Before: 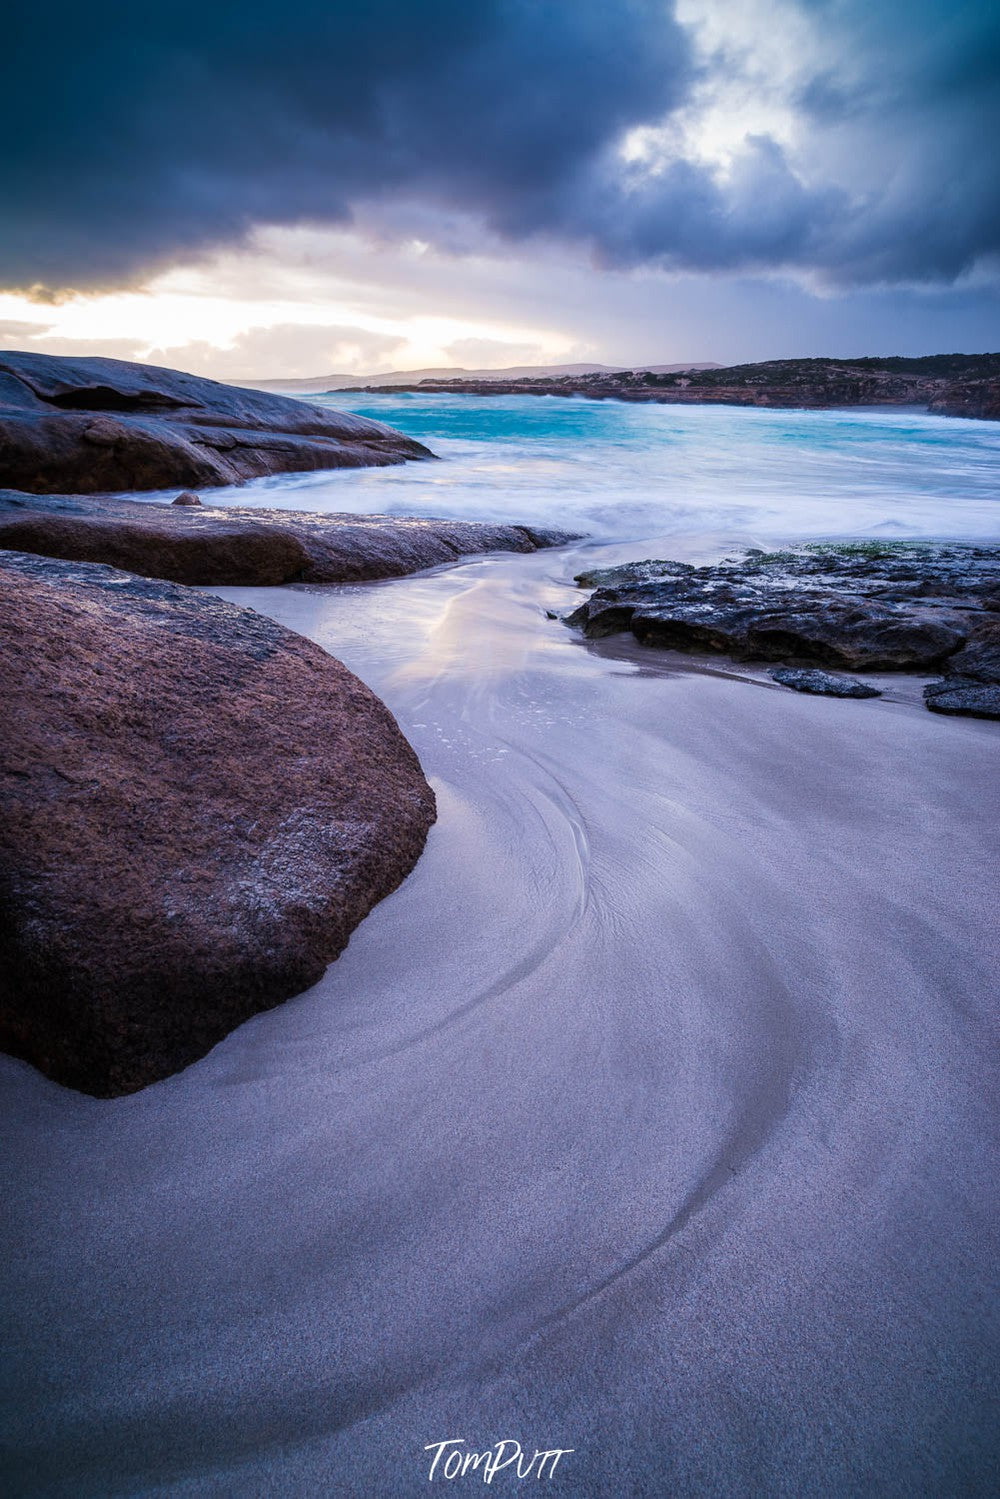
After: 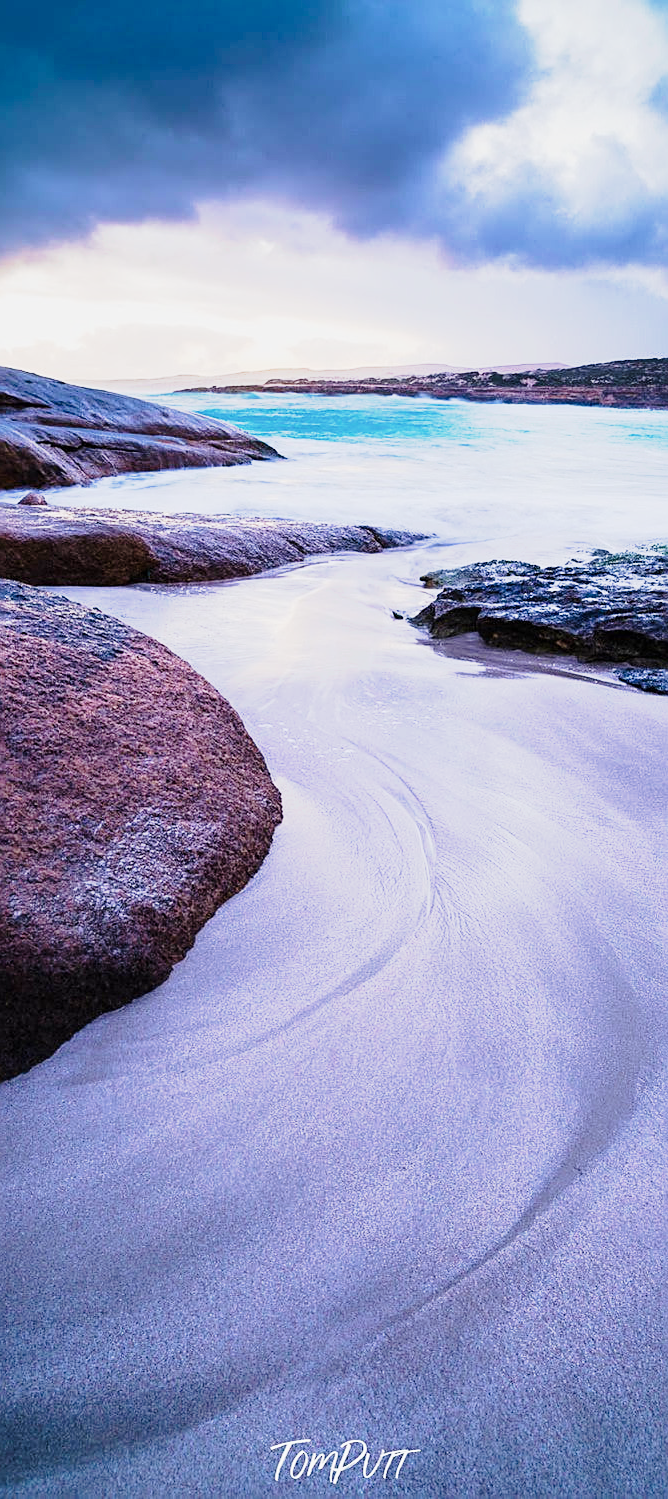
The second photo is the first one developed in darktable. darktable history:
exposure: black level correction 0, exposure 0.893 EV, compensate exposure bias true, compensate highlight preservation false
sharpen: on, module defaults
crop: left 15.407%, right 17.732%
tone curve: curves: ch0 [(0.003, 0.003) (0.104, 0.069) (0.236, 0.218) (0.401, 0.443) (0.495, 0.55) (0.625, 0.67) (0.819, 0.841) (0.96, 0.899)]; ch1 [(0, 0) (0.161, 0.092) (0.37, 0.302) (0.424, 0.402) (0.45, 0.466) (0.495, 0.506) (0.573, 0.571) (0.638, 0.641) (0.751, 0.741) (1, 1)]; ch2 [(0, 0) (0.352, 0.403) (0.466, 0.443) (0.524, 0.501) (0.56, 0.556) (1, 1)], preserve colors none
velvia: on, module defaults
